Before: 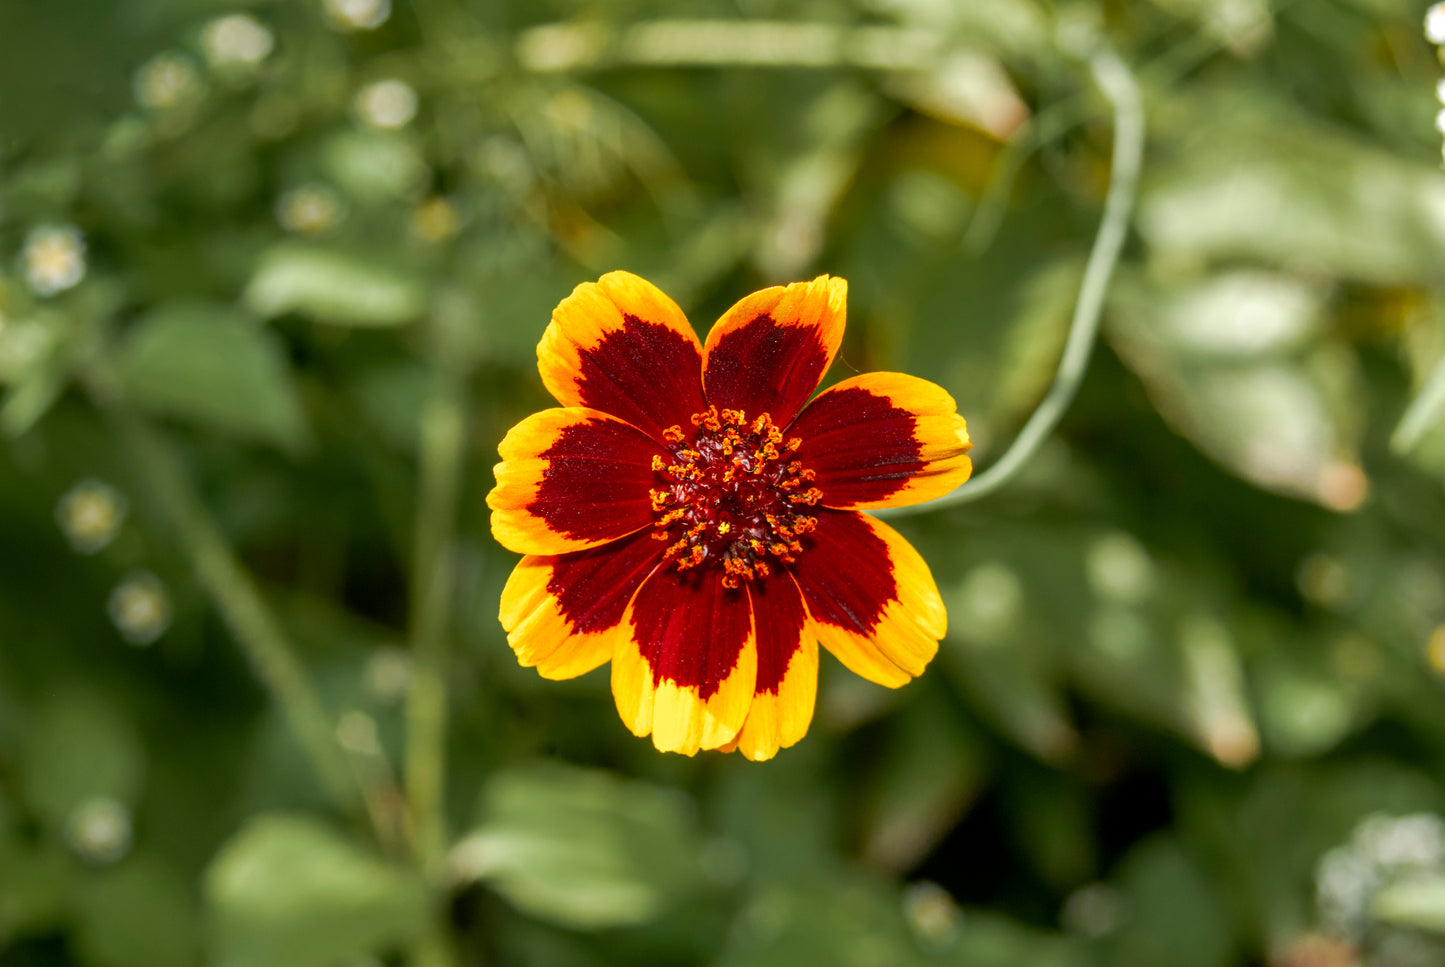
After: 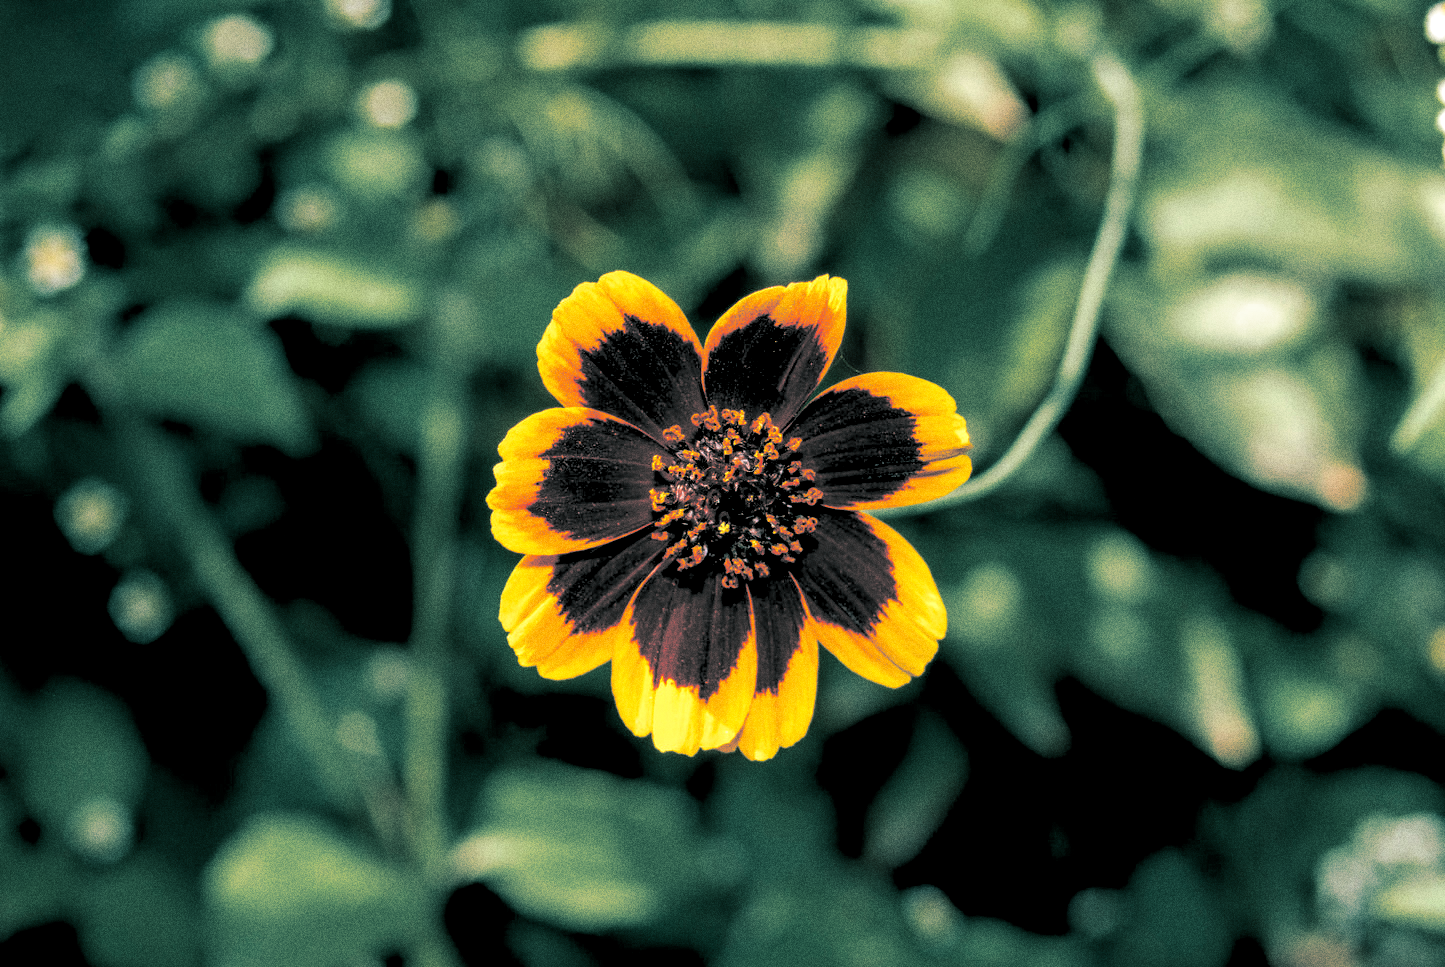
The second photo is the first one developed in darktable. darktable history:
tone equalizer: on, module defaults
grain: coarseness 11.82 ISO, strength 36.67%, mid-tones bias 74.17%
rgb levels: levels [[0.034, 0.472, 0.904], [0, 0.5, 1], [0, 0.5, 1]]
split-toning: shadows › hue 186.43°, highlights › hue 49.29°, compress 30.29%
exposure: exposure -0.041 EV, compensate highlight preservation false
